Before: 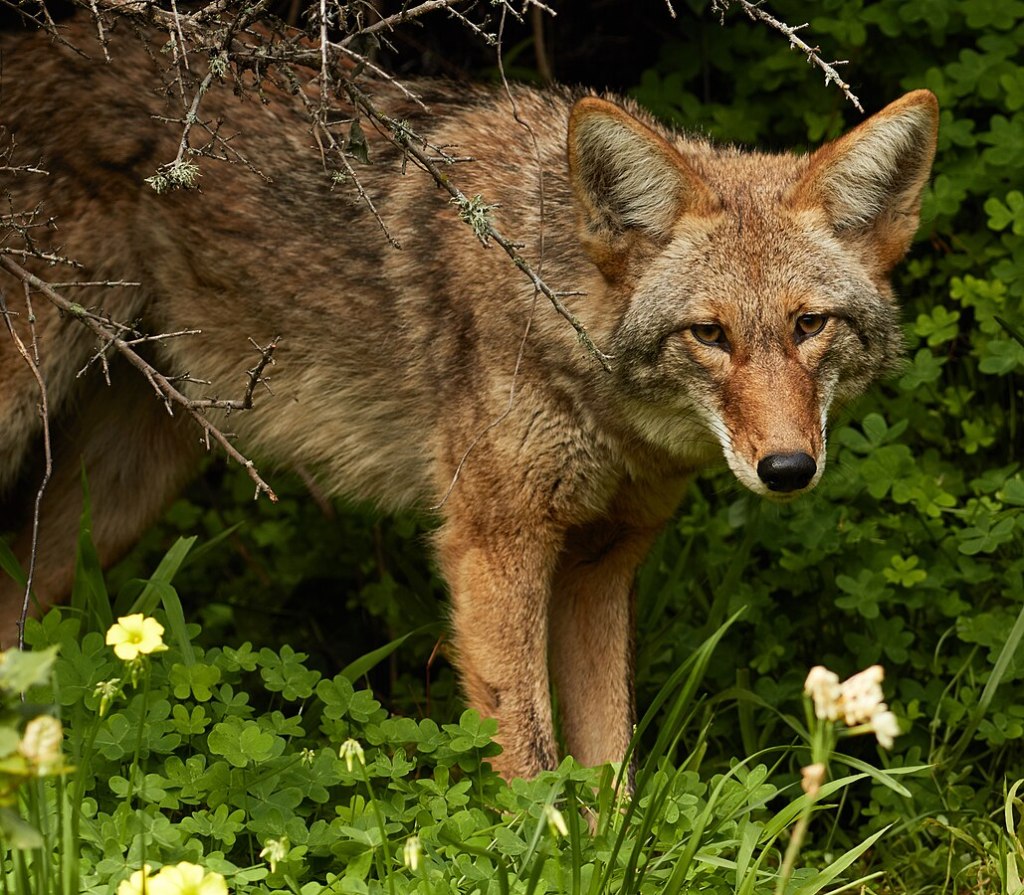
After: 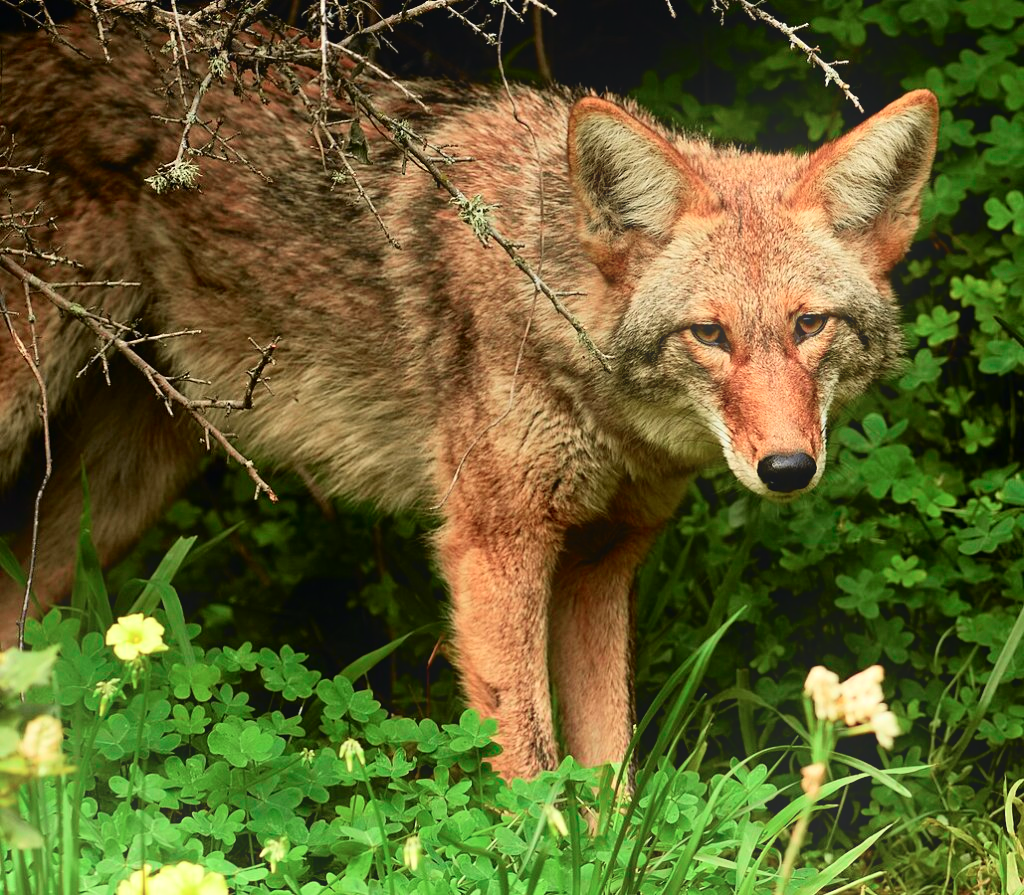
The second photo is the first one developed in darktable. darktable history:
tone curve: curves: ch0 [(0, 0) (0.051, 0.027) (0.096, 0.071) (0.219, 0.248) (0.428, 0.52) (0.596, 0.713) (0.727, 0.823) (0.859, 0.924) (1, 1)]; ch1 [(0, 0) (0.1, 0.038) (0.318, 0.221) (0.413, 0.325) (0.443, 0.412) (0.483, 0.474) (0.503, 0.501) (0.516, 0.515) (0.548, 0.575) (0.561, 0.596) (0.594, 0.647) (0.666, 0.701) (1, 1)]; ch2 [(0, 0) (0.453, 0.435) (0.479, 0.476) (0.504, 0.5) (0.52, 0.526) (0.557, 0.585) (0.583, 0.608) (0.824, 0.815) (1, 1)], color space Lab, independent channels, preserve colors none
bloom: on, module defaults
